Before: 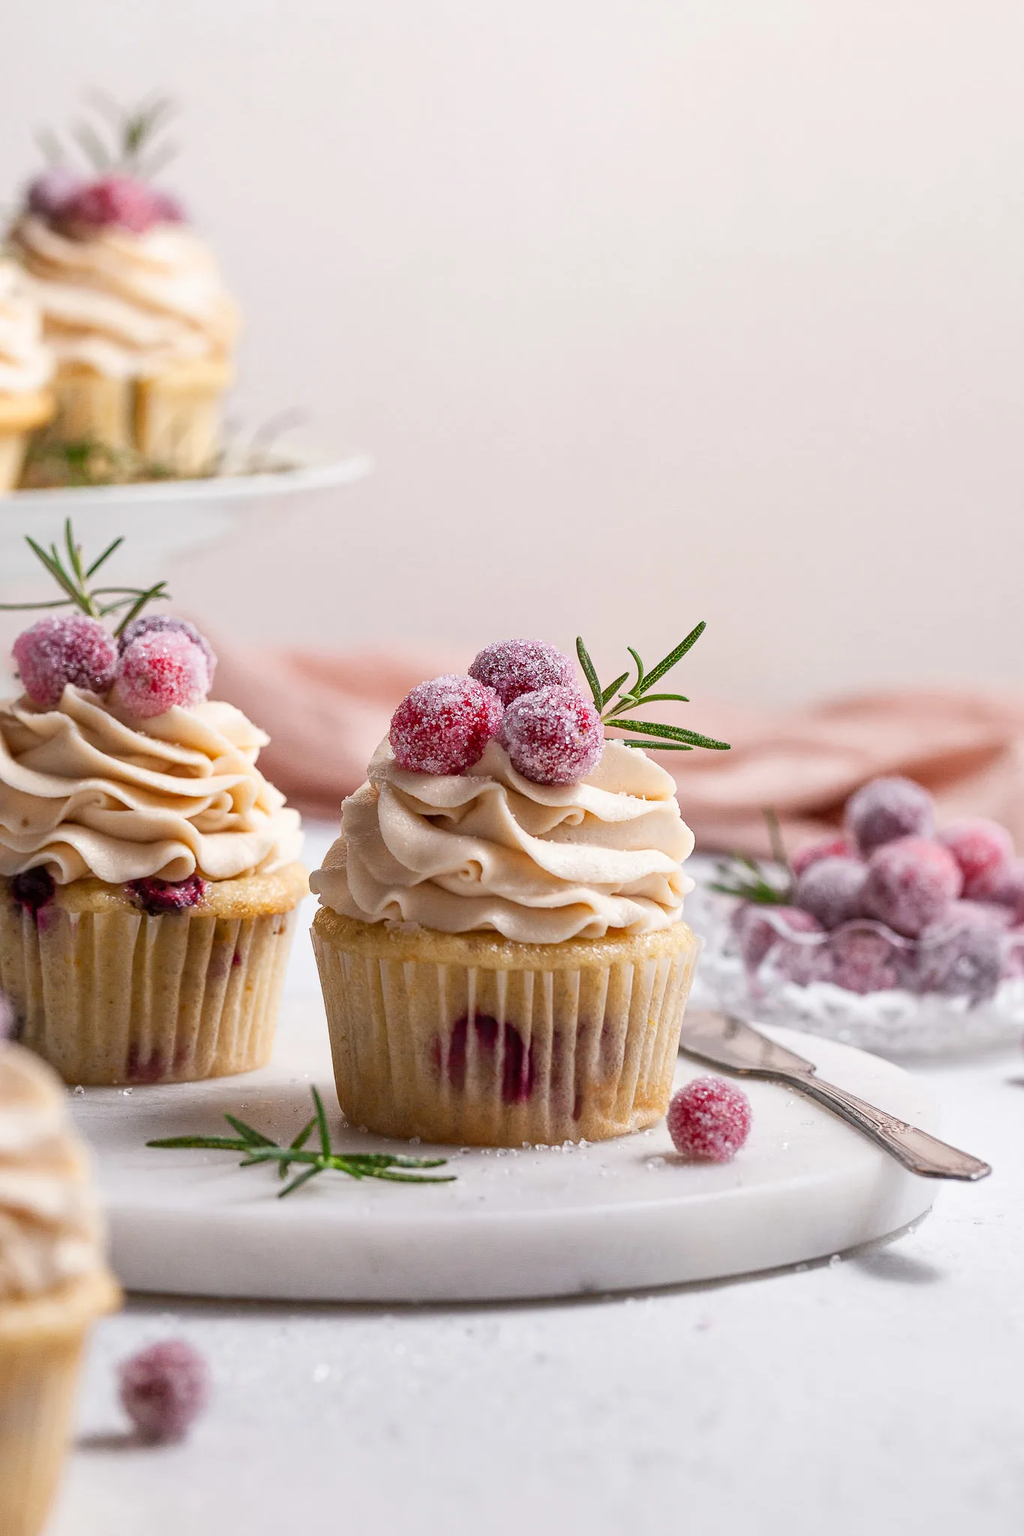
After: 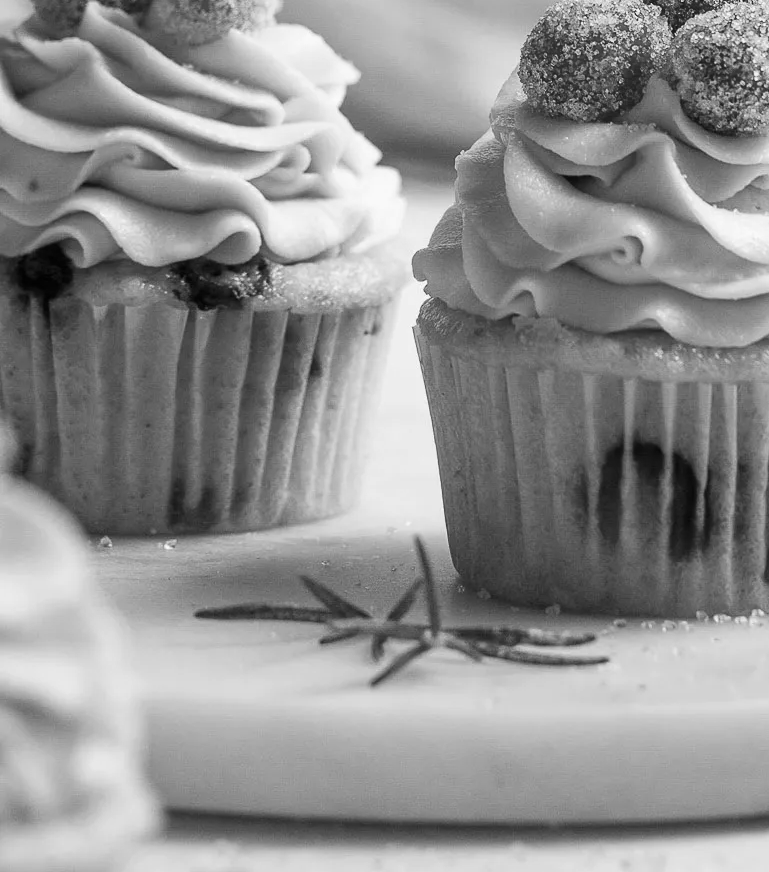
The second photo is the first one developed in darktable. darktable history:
crop: top 44.483%, right 43.593%, bottom 12.892%
monochrome: a 16.01, b -2.65, highlights 0.52
